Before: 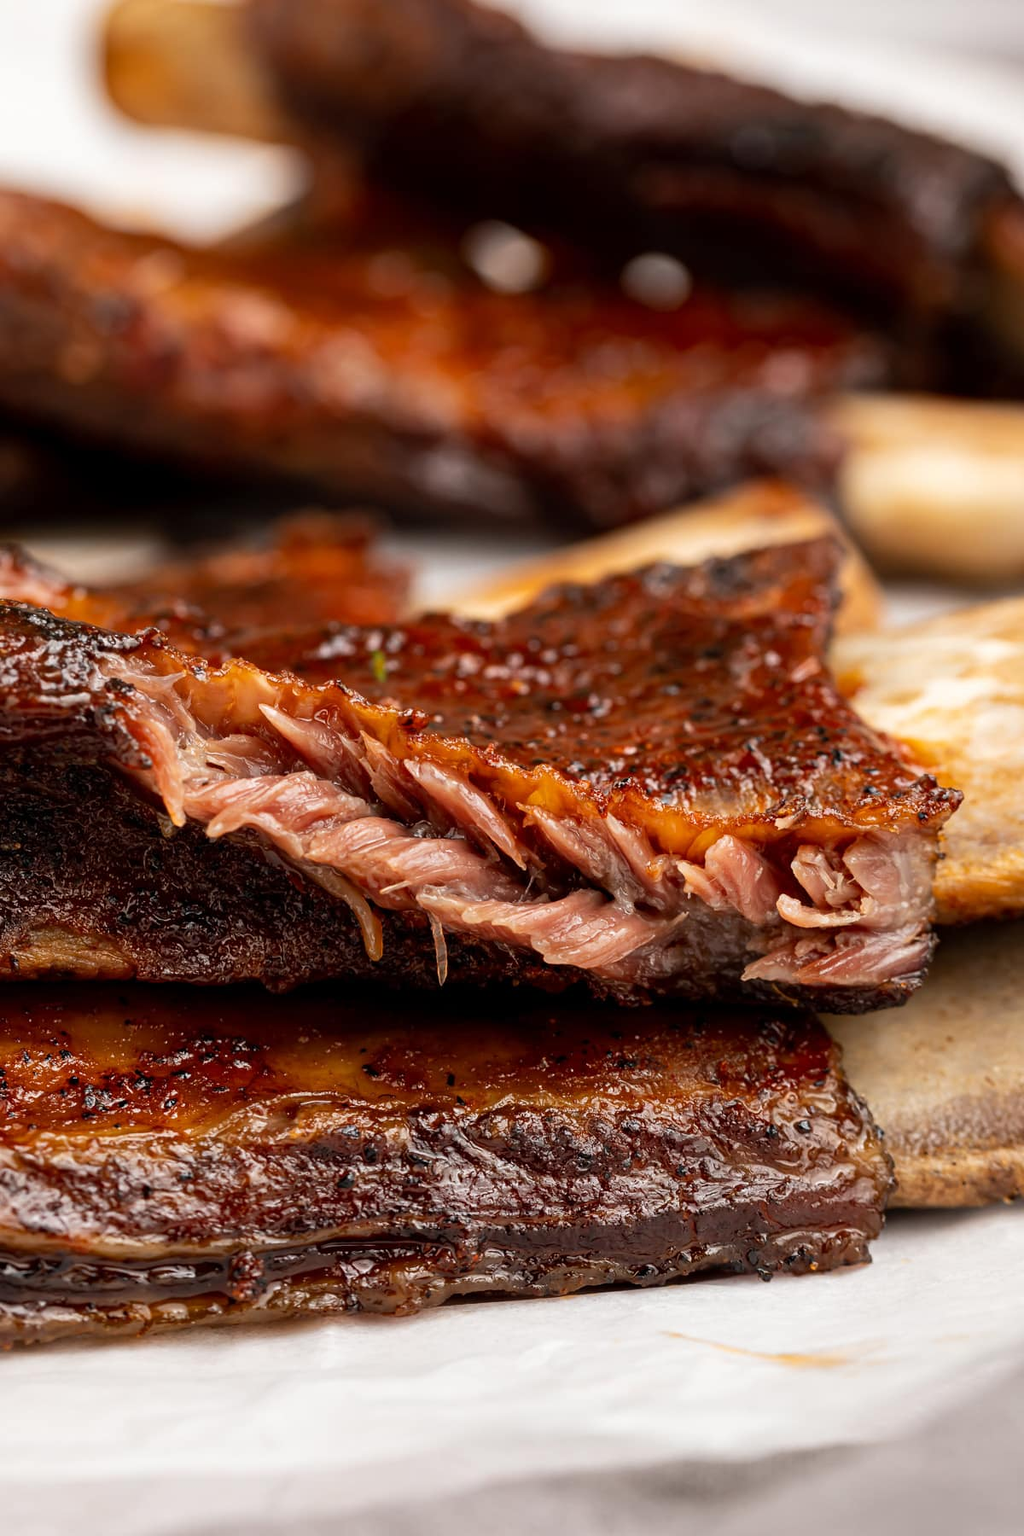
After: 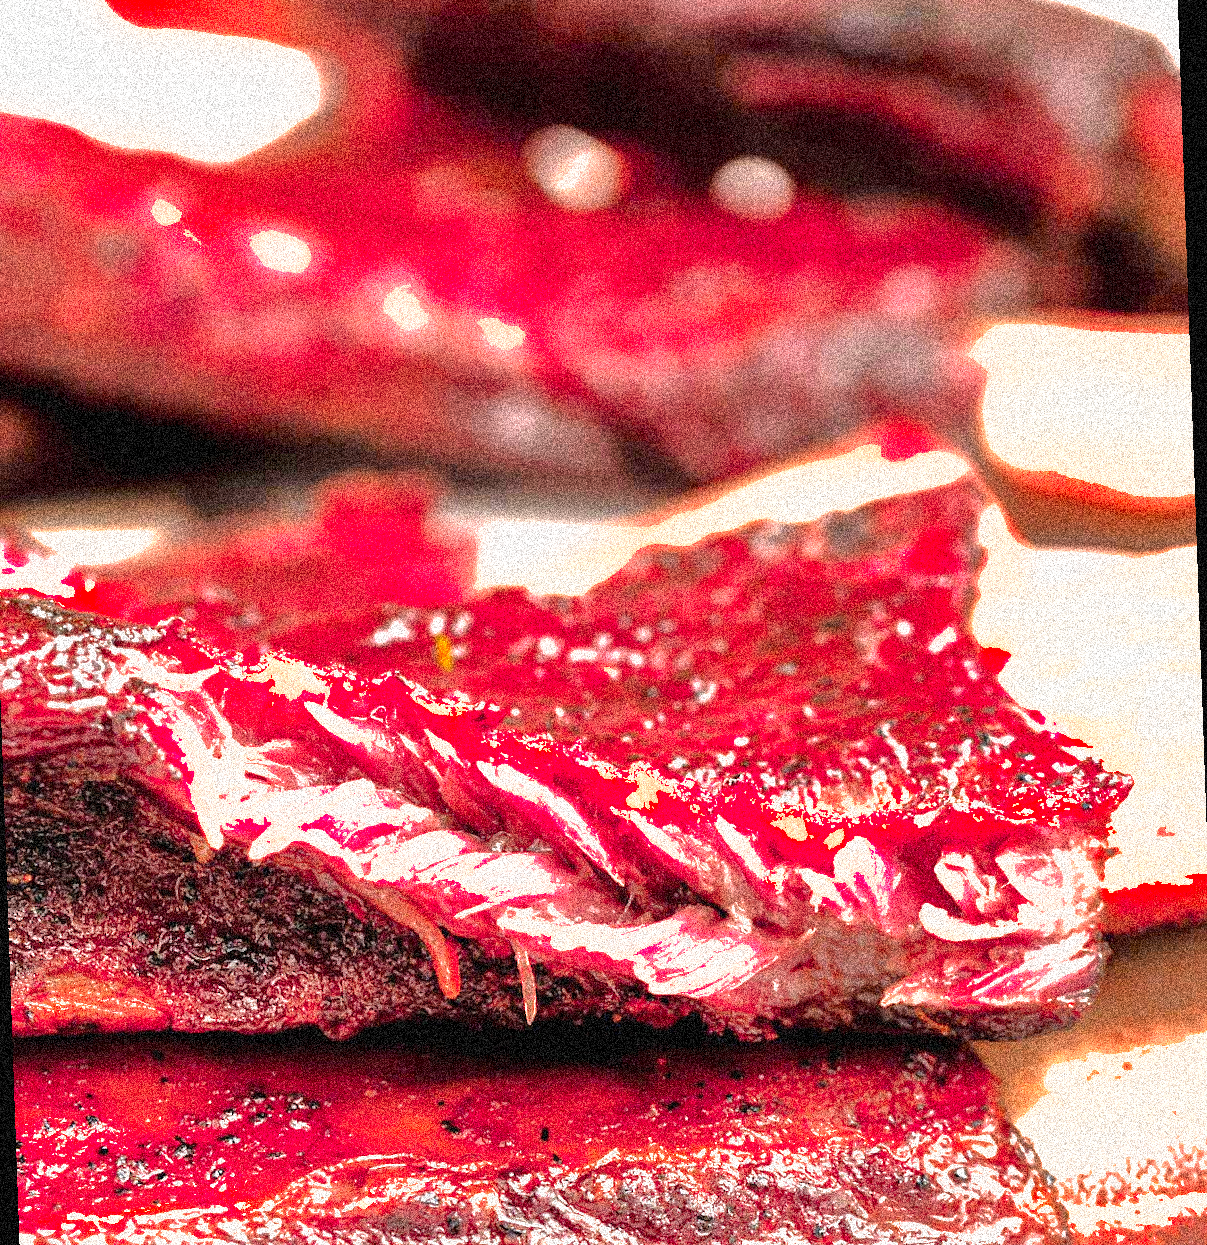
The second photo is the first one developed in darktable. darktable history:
tone equalizer: -7 EV 0.15 EV, -6 EV 0.6 EV, -5 EV 1.15 EV, -4 EV 1.33 EV, -3 EV 1.15 EV, -2 EV 0.6 EV, -1 EV 0.15 EV, mask exposure compensation -0.5 EV
exposure: black level correction 0, exposure 1.9 EV, compensate highlight preservation false
rotate and perspective: rotation -2°, crop left 0.022, crop right 0.978, crop top 0.049, crop bottom 0.951
crop: top 3.857%, bottom 21.132%
shadows and highlights: shadows 25, highlights -70
grain: coarseness 3.75 ISO, strength 100%, mid-tones bias 0%
color zones: curves: ch1 [(0.263, 0.53) (0.376, 0.287) (0.487, 0.512) (0.748, 0.547) (1, 0.513)]; ch2 [(0.262, 0.45) (0.751, 0.477)], mix 31.98%
